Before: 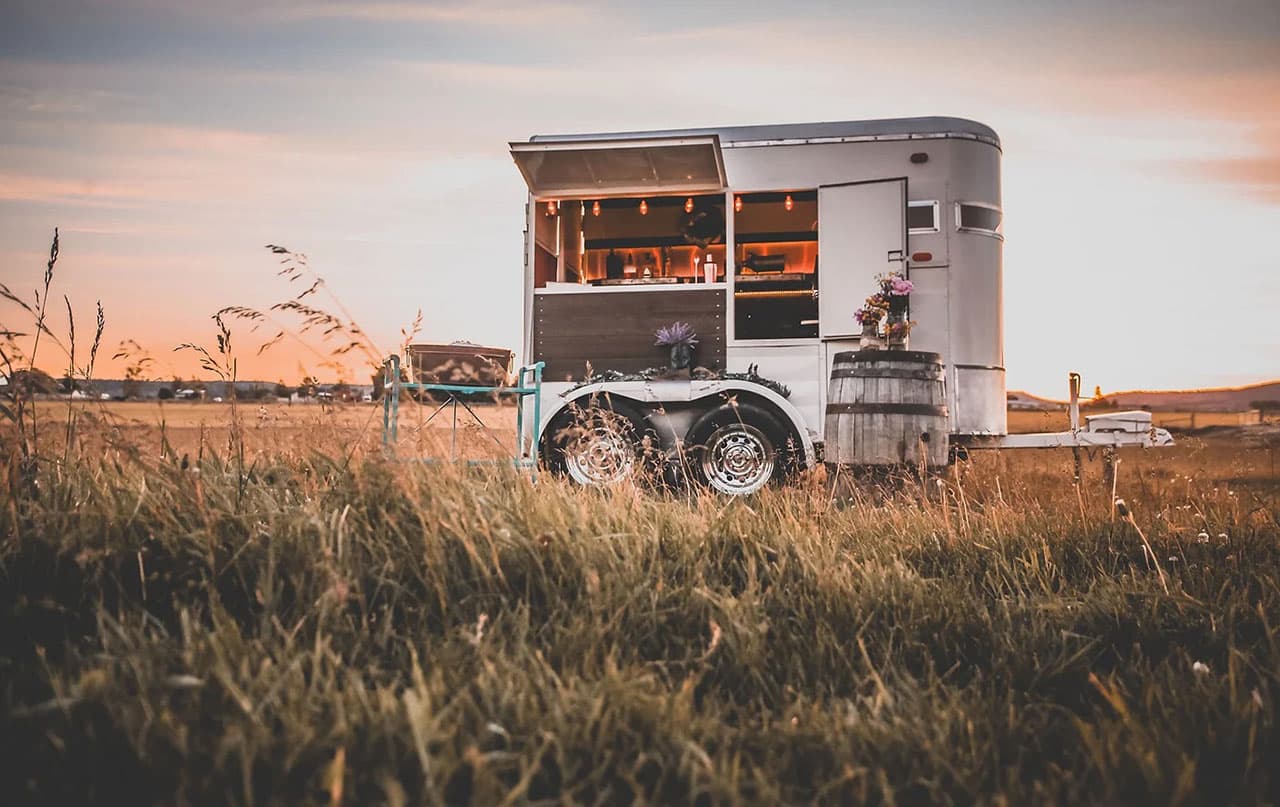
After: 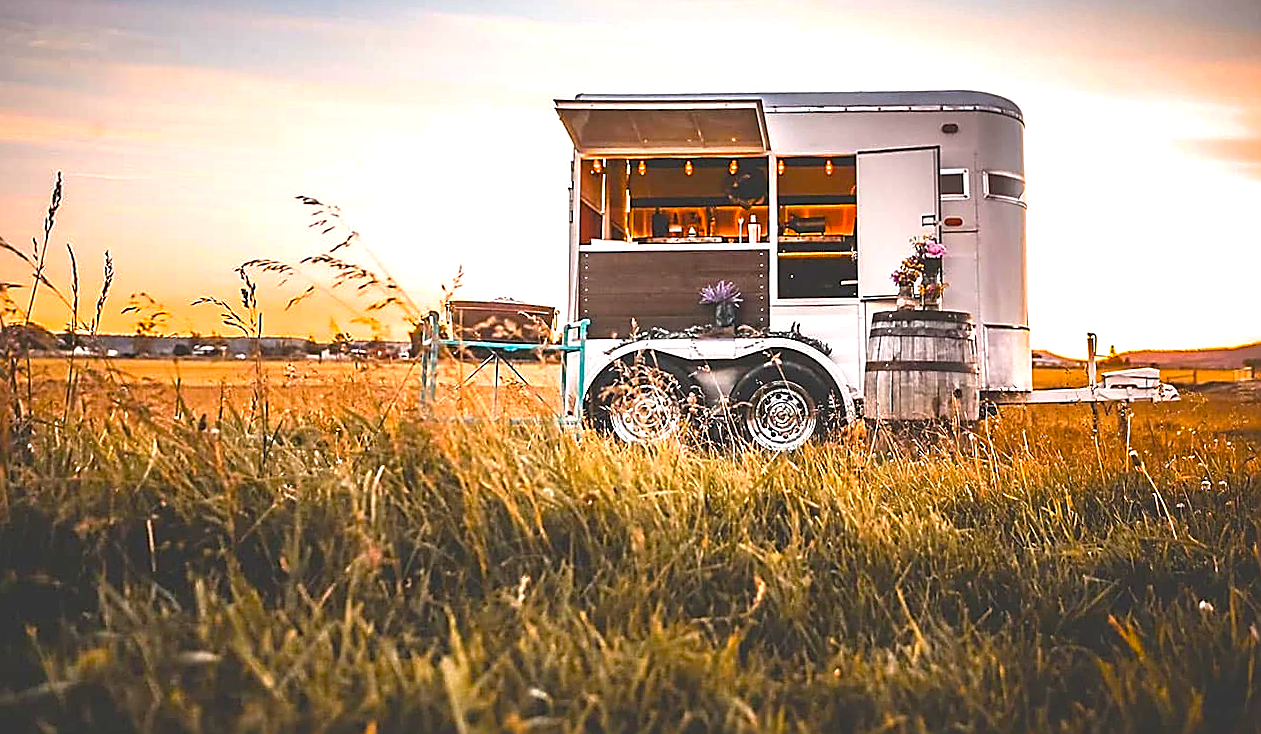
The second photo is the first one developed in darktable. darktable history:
rotate and perspective: rotation -0.013°, lens shift (vertical) -0.027, lens shift (horizontal) 0.178, crop left 0.016, crop right 0.989, crop top 0.082, crop bottom 0.918
sharpen: radius 1.685, amount 1.294
color balance rgb: linear chroma grading › global chroma 20%, perceptual saturation grading › global saturation 25%, perceptual brilliance grading › global brilliance 20%, global vibrance 20%
